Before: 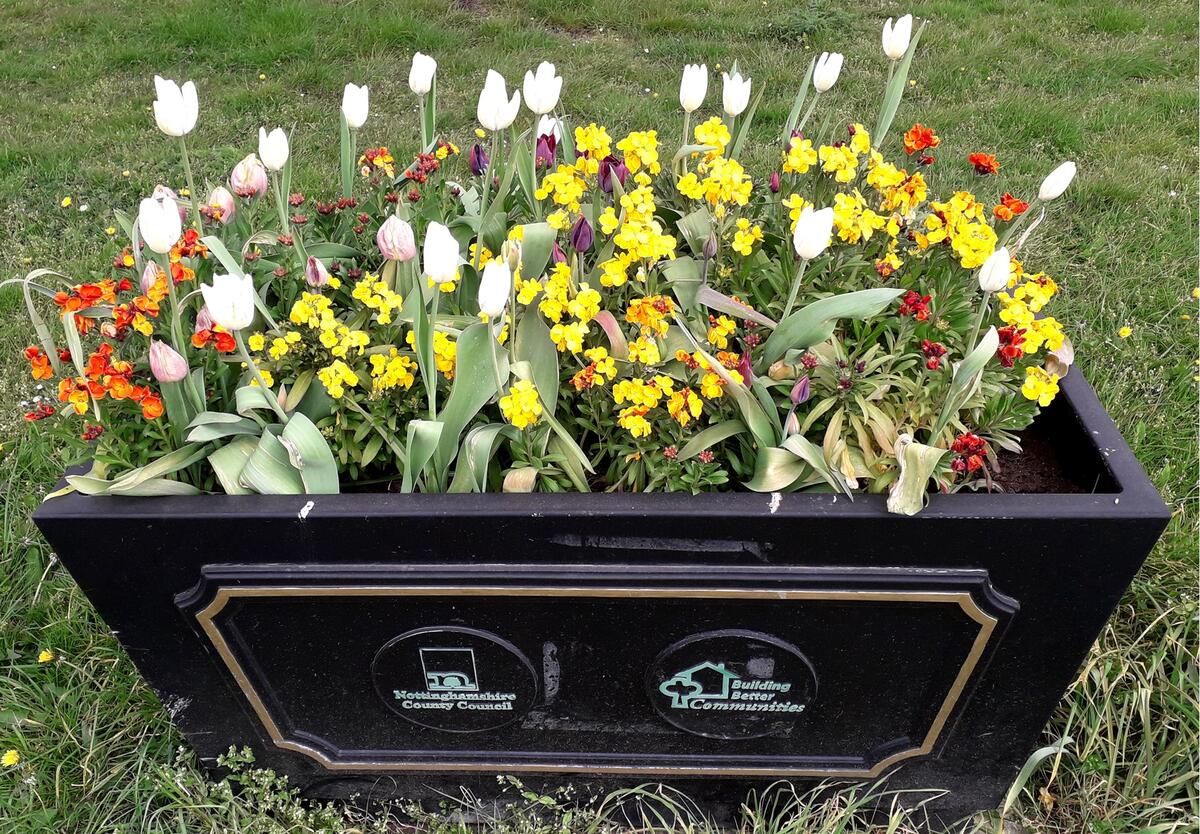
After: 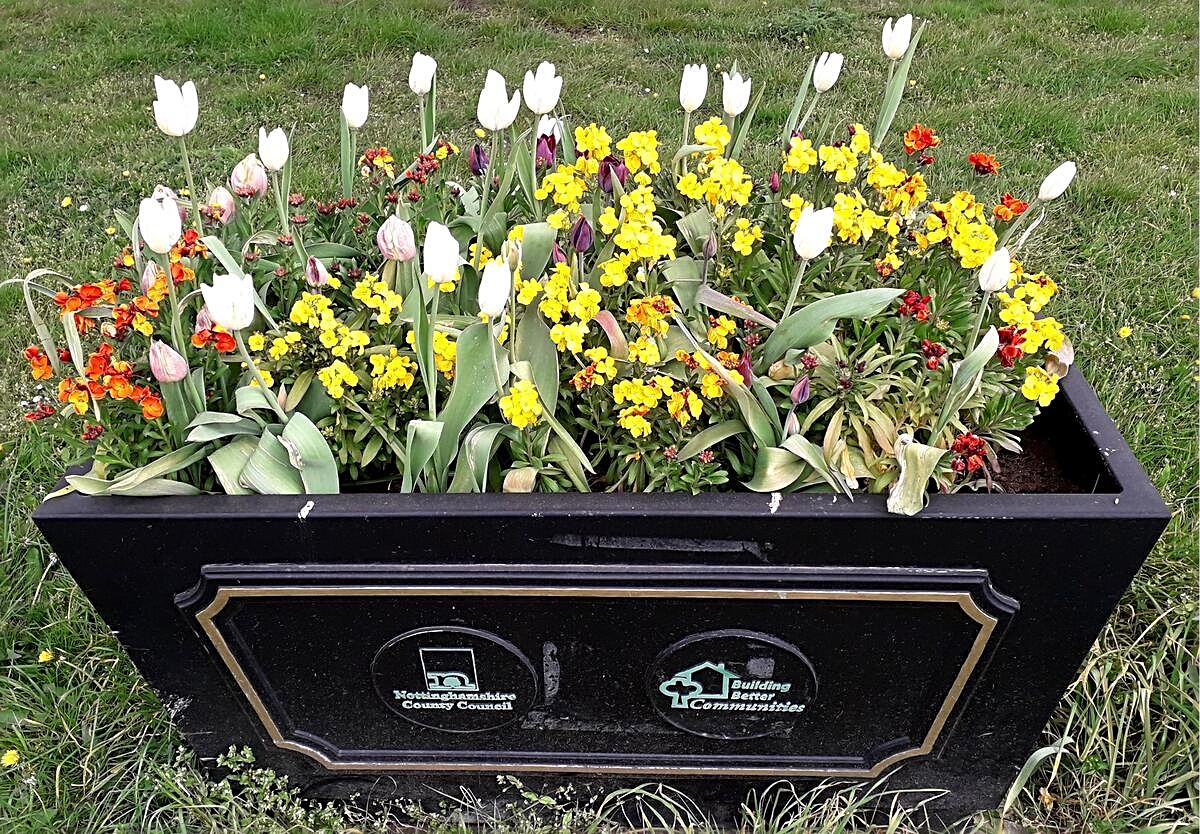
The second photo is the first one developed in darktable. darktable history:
sharpen: radius 2.535, amount 0.631
